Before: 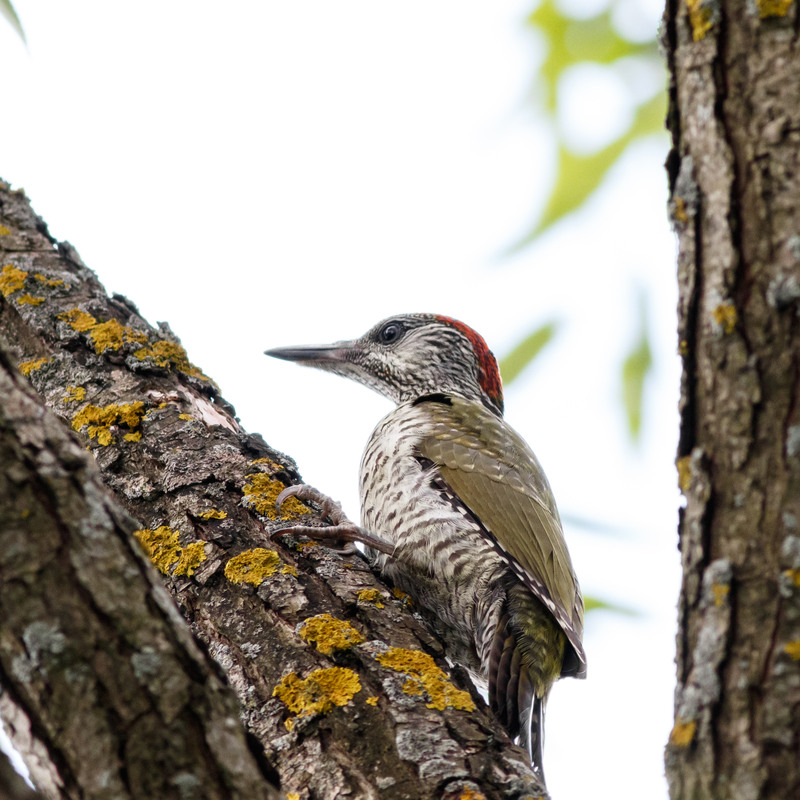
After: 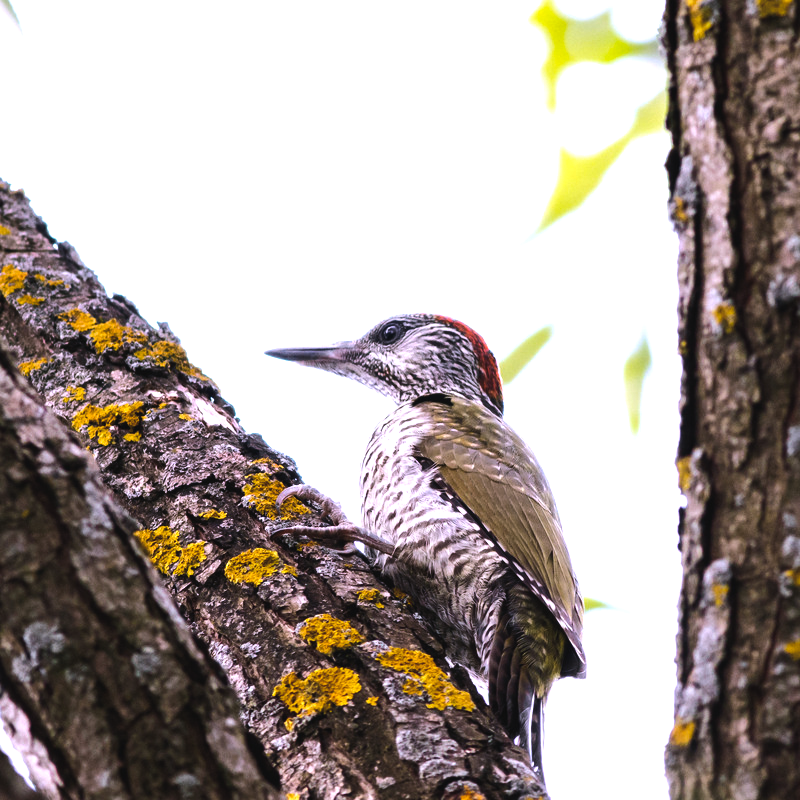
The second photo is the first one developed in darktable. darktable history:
white balance: red 1.042, blue 1.17
color balance rgb: global offset › luminance 0.71%, perceptual saturation grading › global saturation -11.5%, perceptual brilliance grading › highlights 17.77%, perceptual brilliance grading › mid-tones 31.71%, perceptual brilliance grading › shadows -31.01%, global vibrance 50%
